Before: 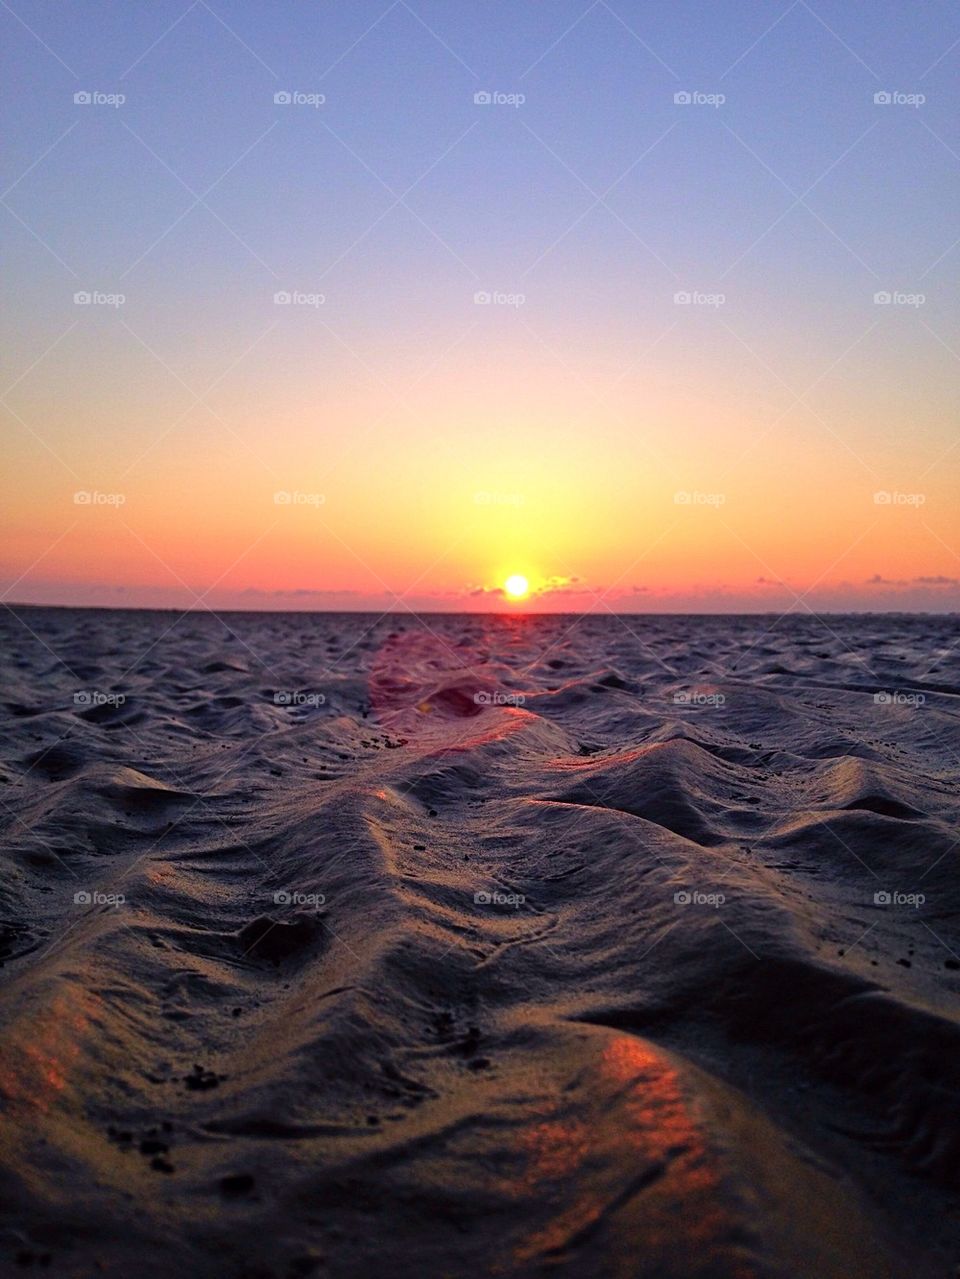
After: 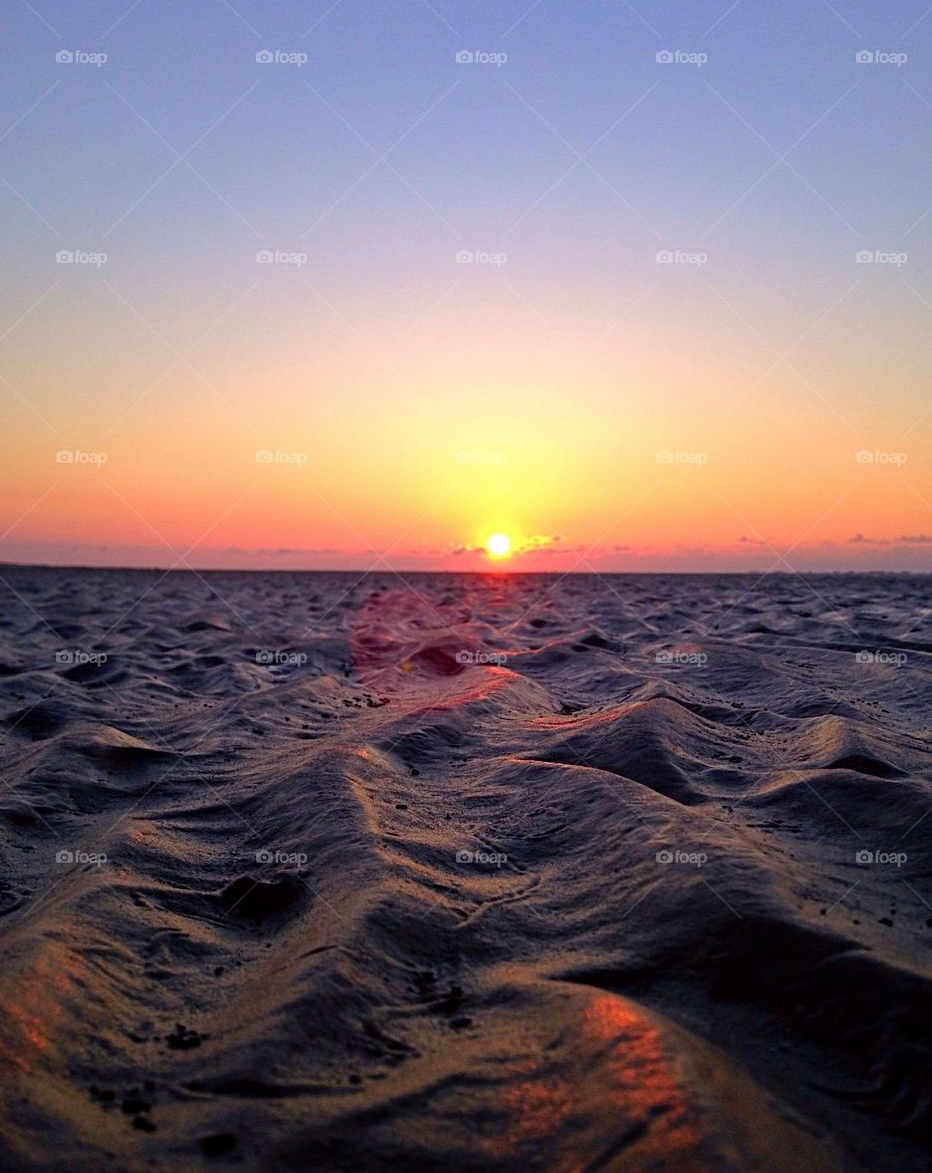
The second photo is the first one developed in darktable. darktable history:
crop: left 1.967%, top 3.25%, right 0.846%, bottom 4.968%
exposure: black level correction 0.002, compensate highlight preservation false
tone equalizer: smoothing diameter 2.06%, edges refinement/feathering 18.06, mask exposure compensation -1.57 EV, filter diffusion 5
